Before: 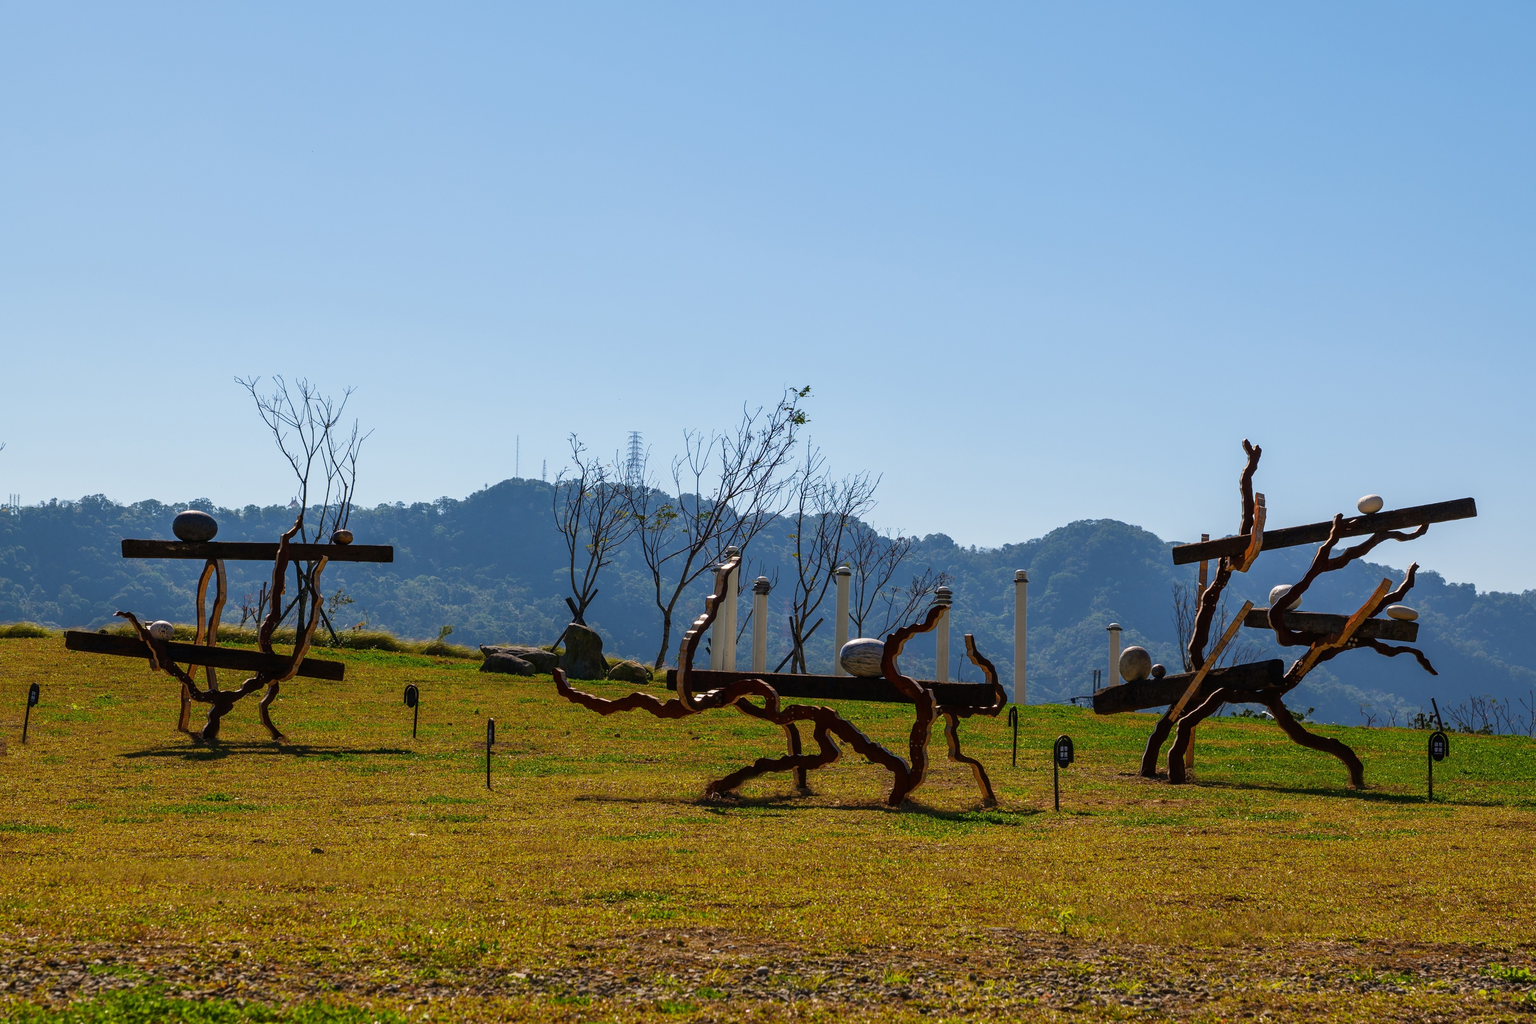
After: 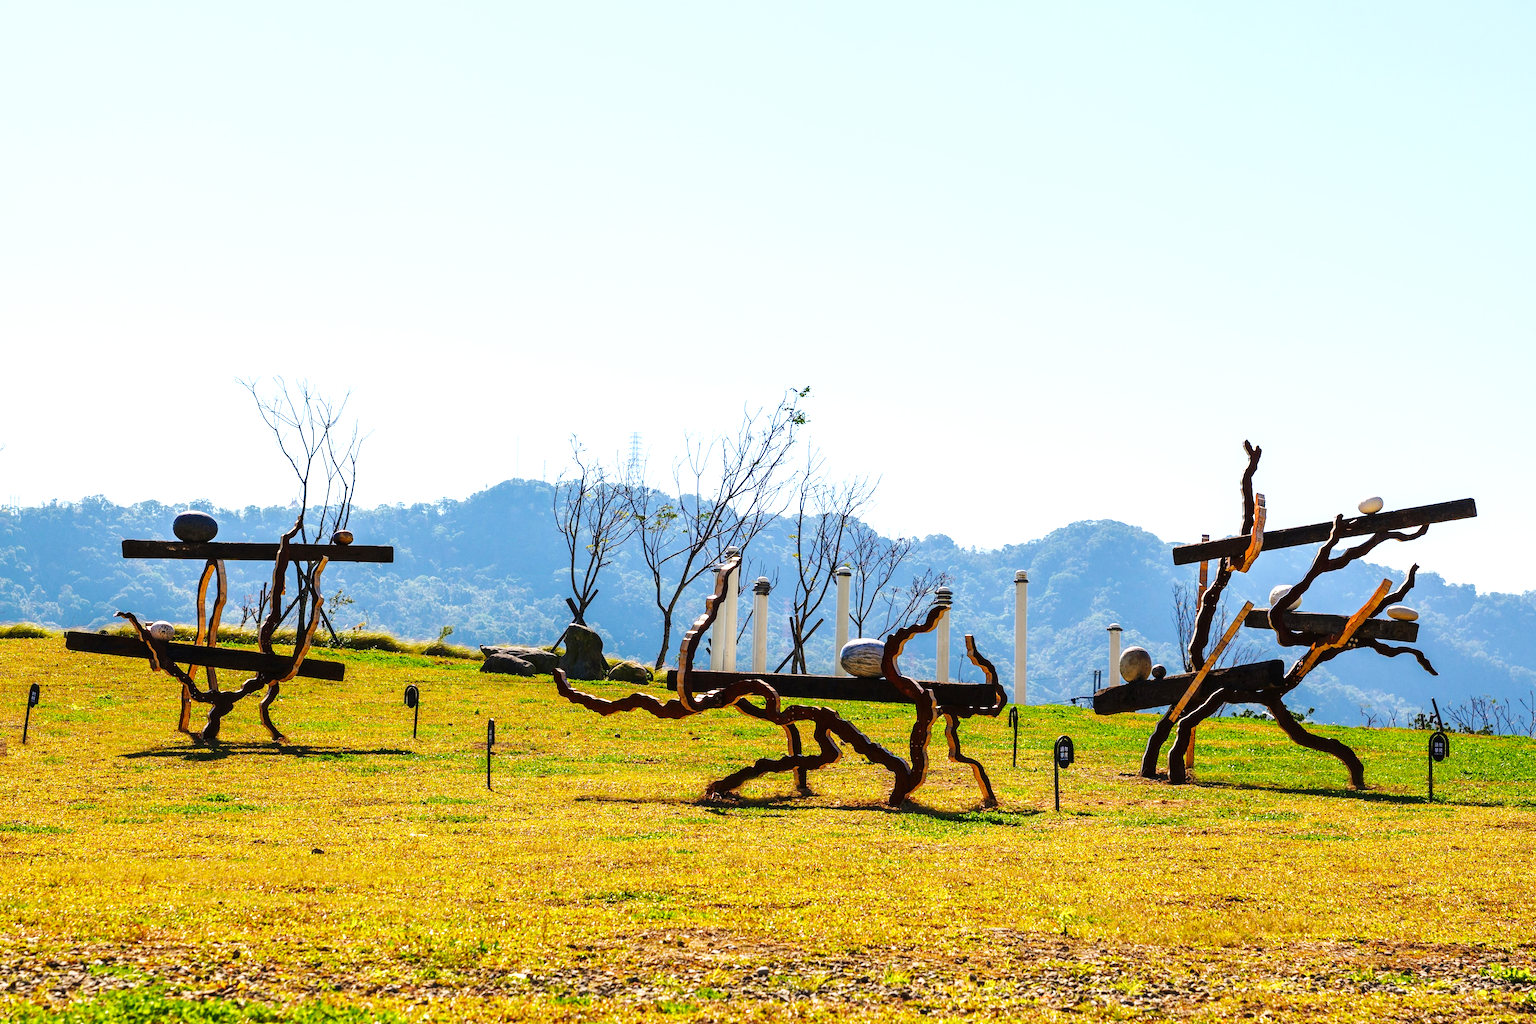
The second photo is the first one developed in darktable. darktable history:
exposure: exposure 1.2 EV, compensate highlight preservation false
base curve: curves: ch0 [(0, 0) (0.032, 0.025) (0.121, 0.166) (0.206, 0.329) (0.605, 0.79) (1, 1)], preserve colors none
